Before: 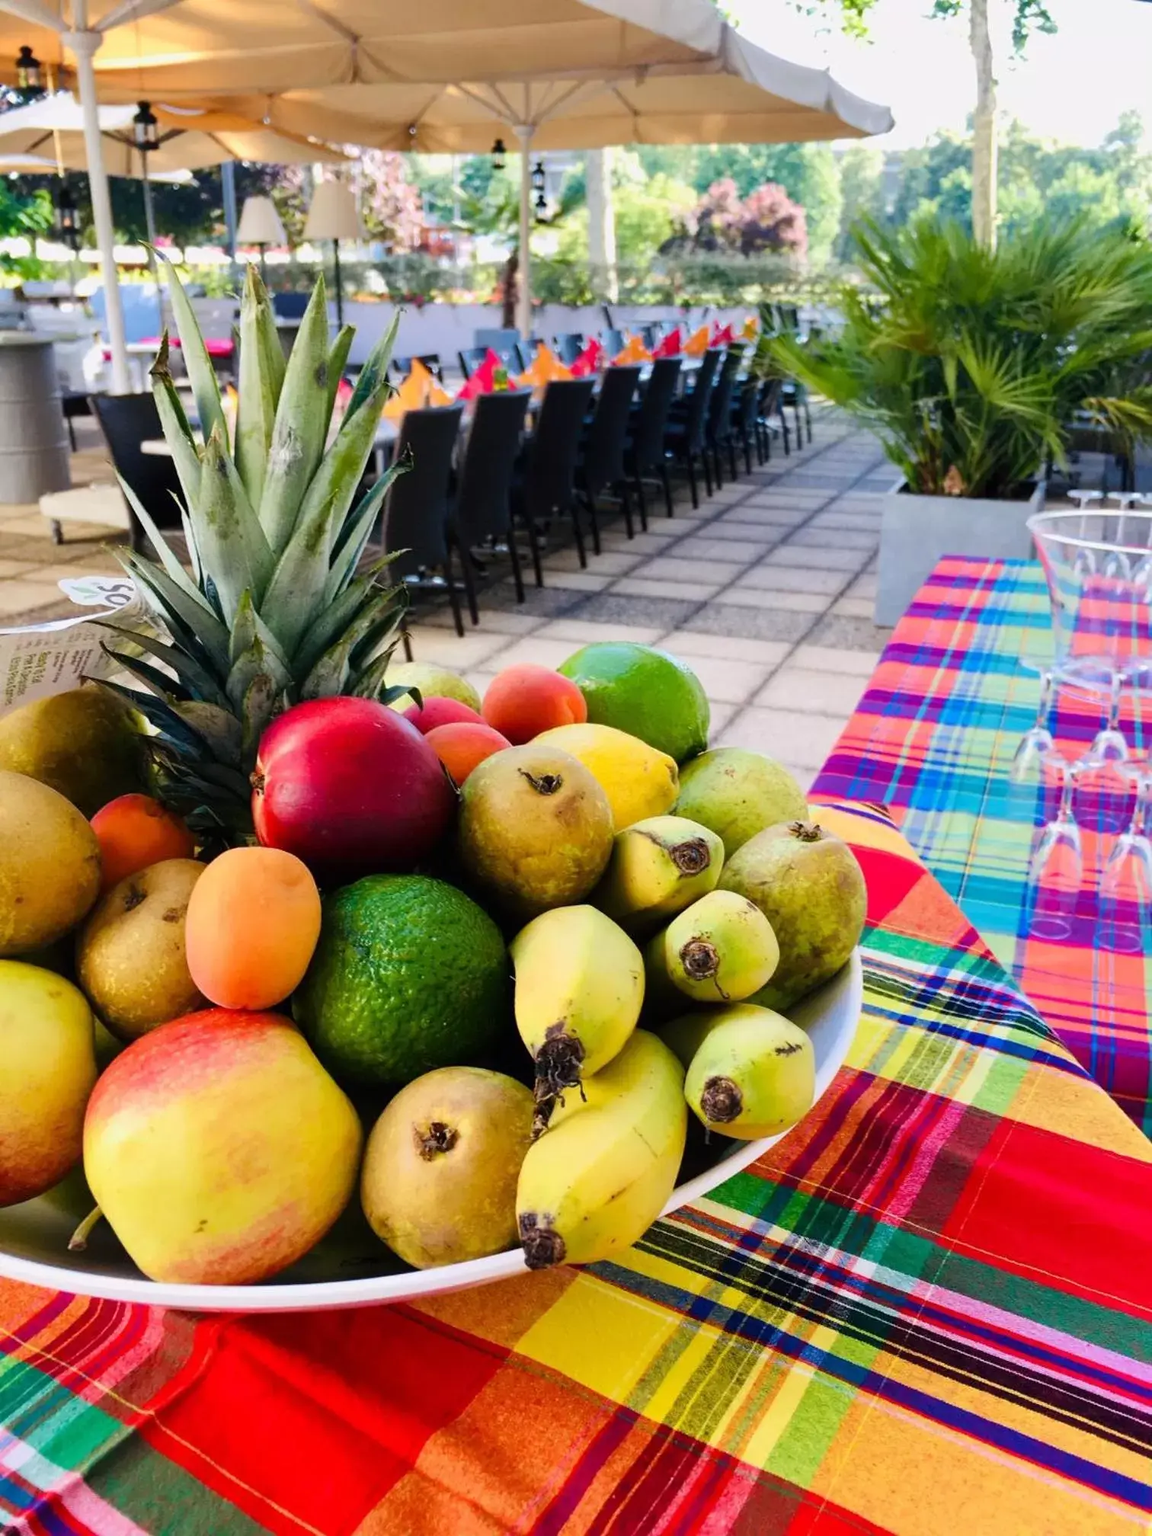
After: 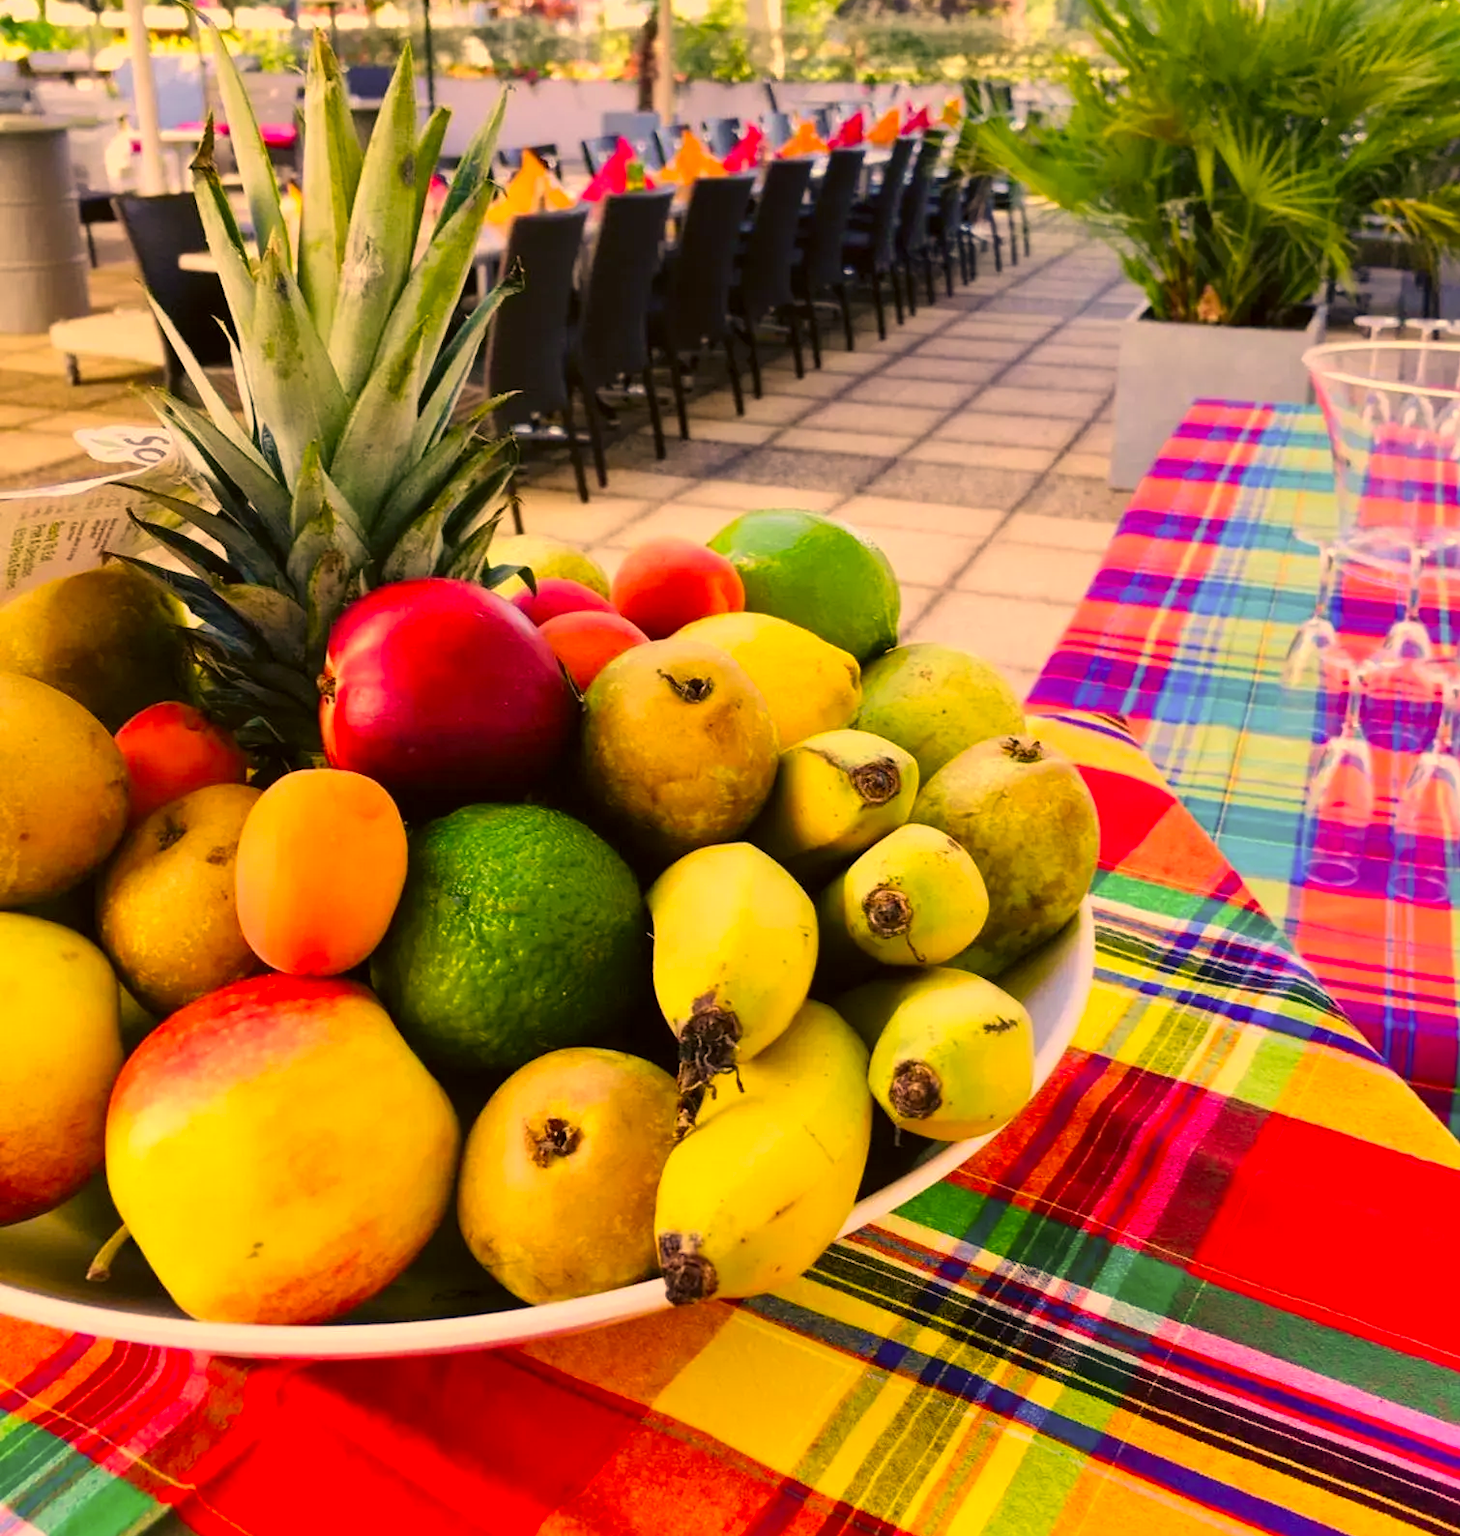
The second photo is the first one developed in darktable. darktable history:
contrast brightness saturation: contrast 0.031, brightness 0.062, saturation 0.125
color correction: highlights a* 17.97, highlights b* 36.12, shadows a* 1.54, shadows b* 6.77, saturation 1.02
shadows and highlights: radius 127.5, shadows 30.29, highlights -30.93, low approximation 0.01, soften with gaussian
crop and rotate: top 15.723%, bottom 5.415%
